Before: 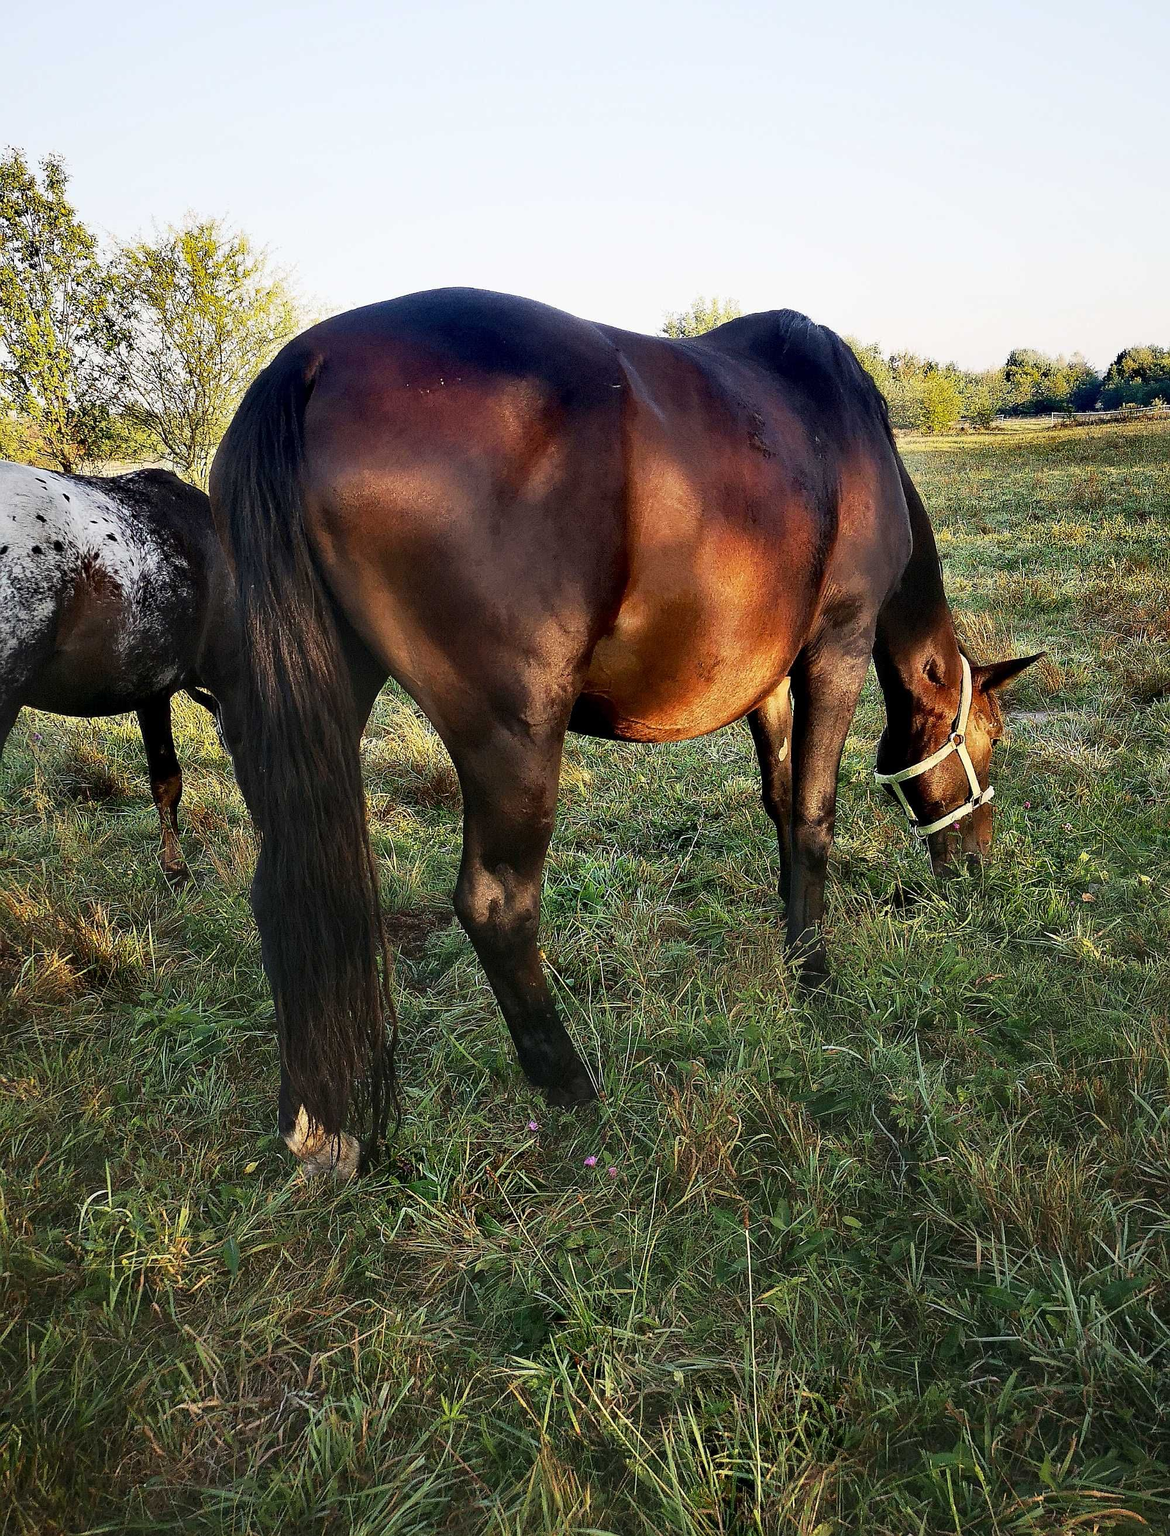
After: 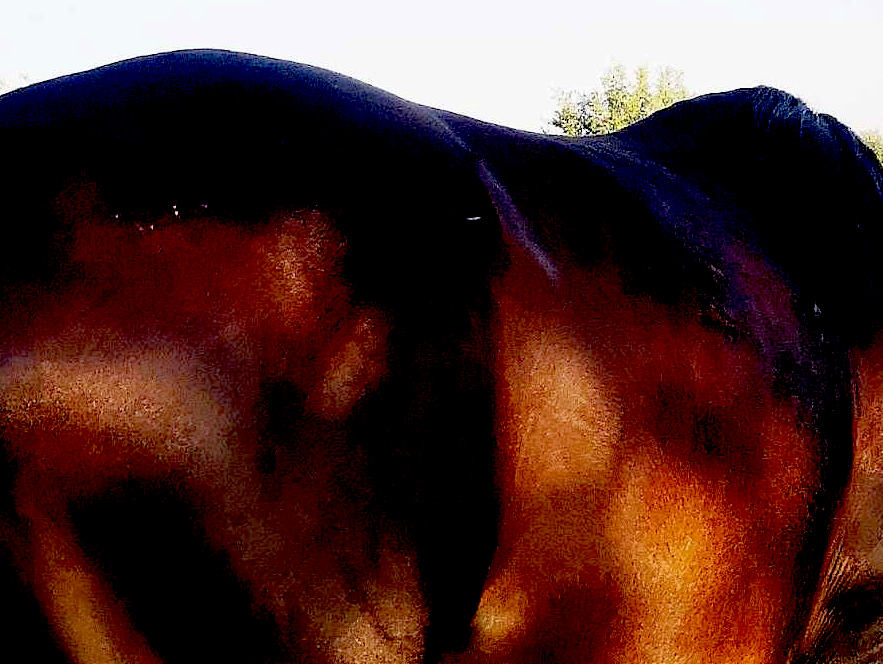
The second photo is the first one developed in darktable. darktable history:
crop: left 29.01%, top 16.836%, right 26.805%, bottom 57.843%
exposure: black level correction 0.058, compensate highlight preservation false
tone equalizer: on, module defaults
